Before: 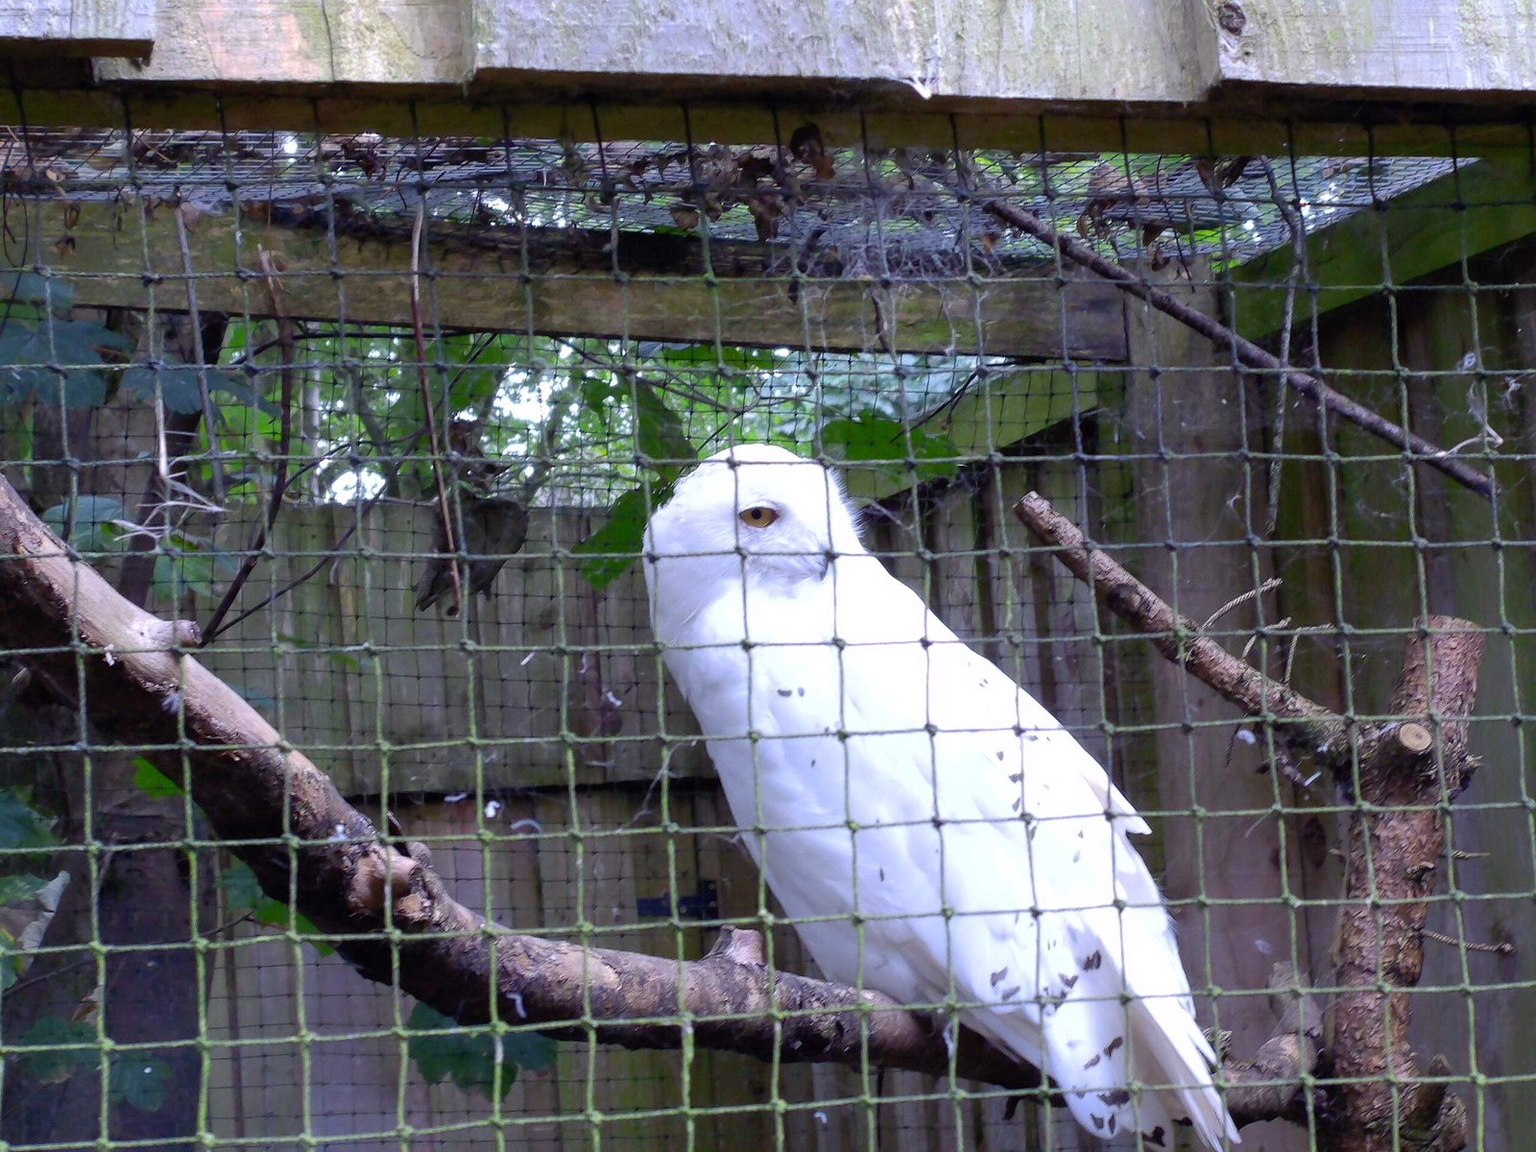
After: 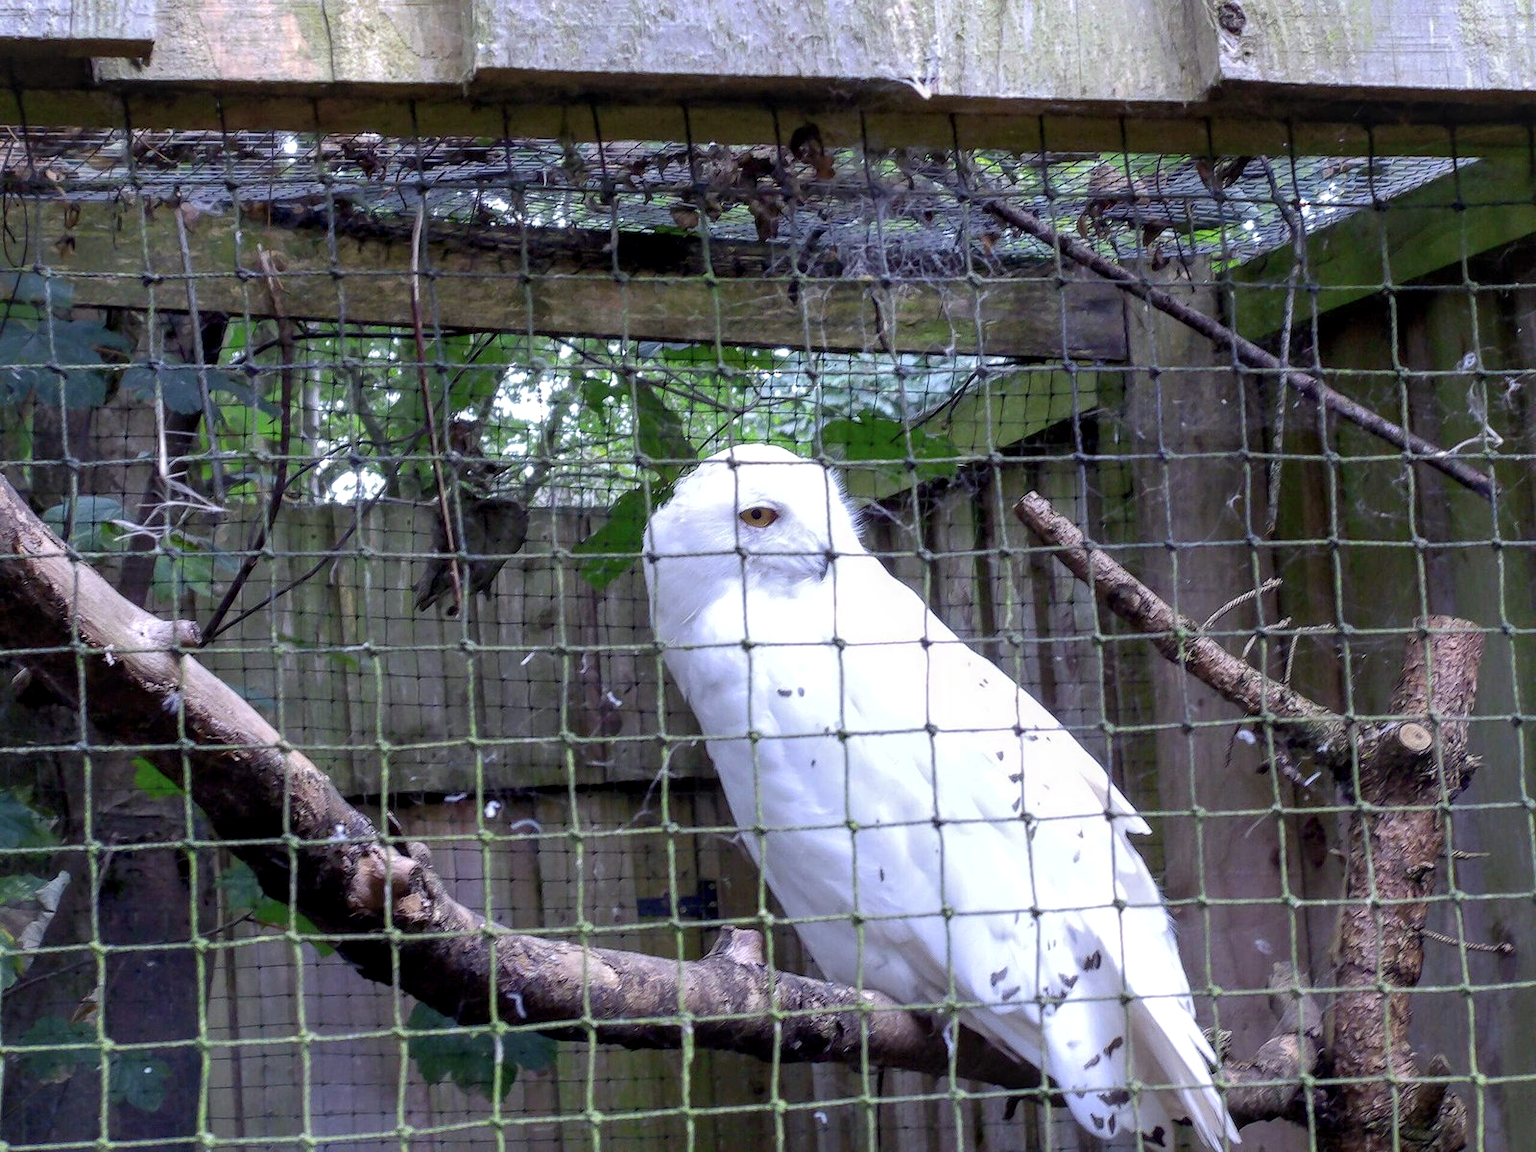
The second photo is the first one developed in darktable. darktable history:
local contrast: detail 130%
color balance rgb: perceptual saturation grading › global saturation -11.84%, global vibrance 7.81%
color correction: highlights a* -0.151, highlights b* 0.091
